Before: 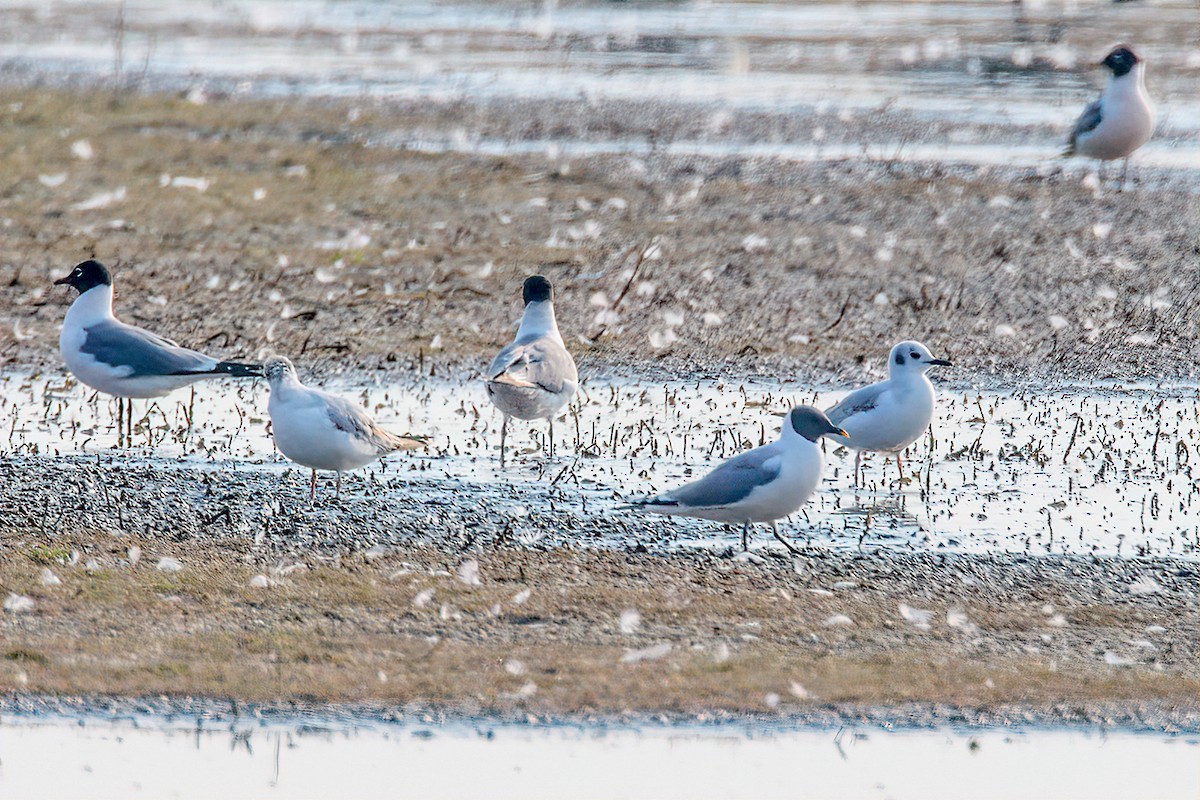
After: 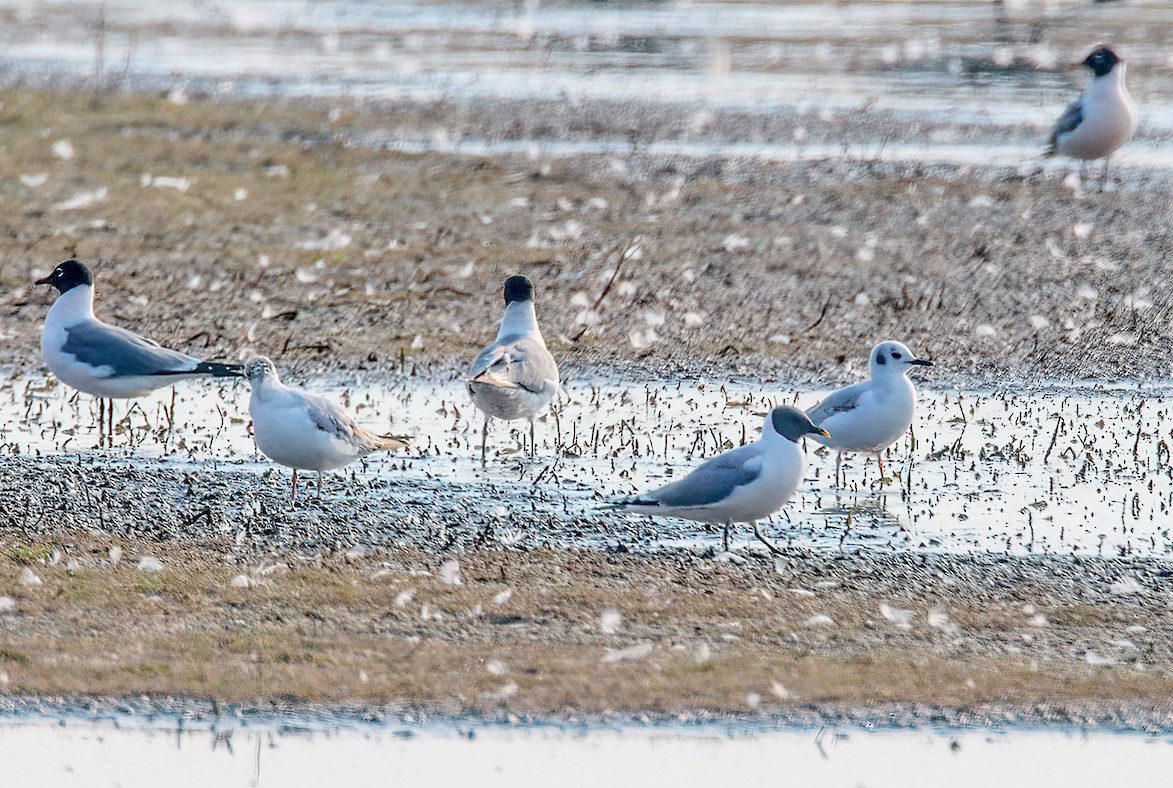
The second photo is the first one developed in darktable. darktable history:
crop and rotate: left 1.66%, right 0.574%, bottom 1.49%
